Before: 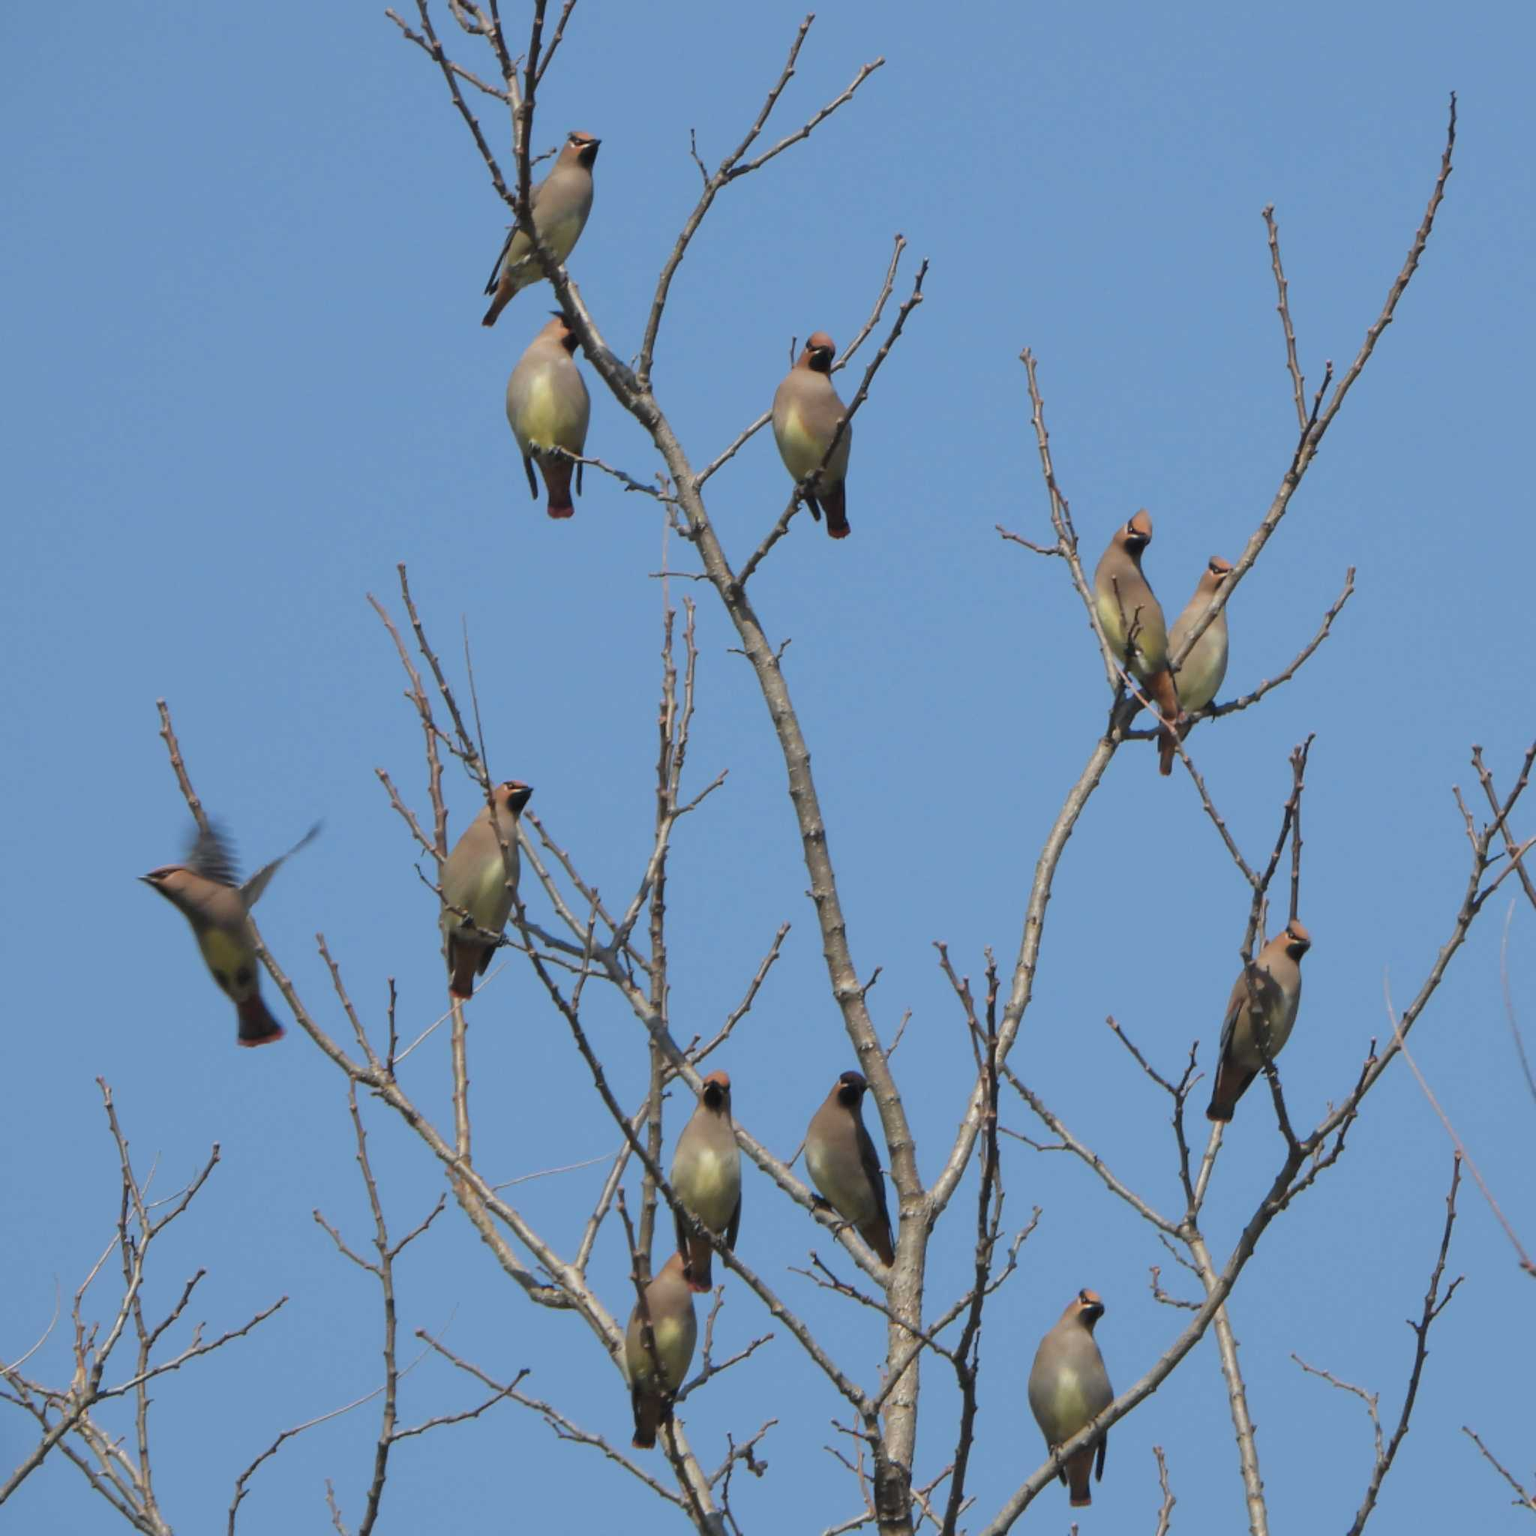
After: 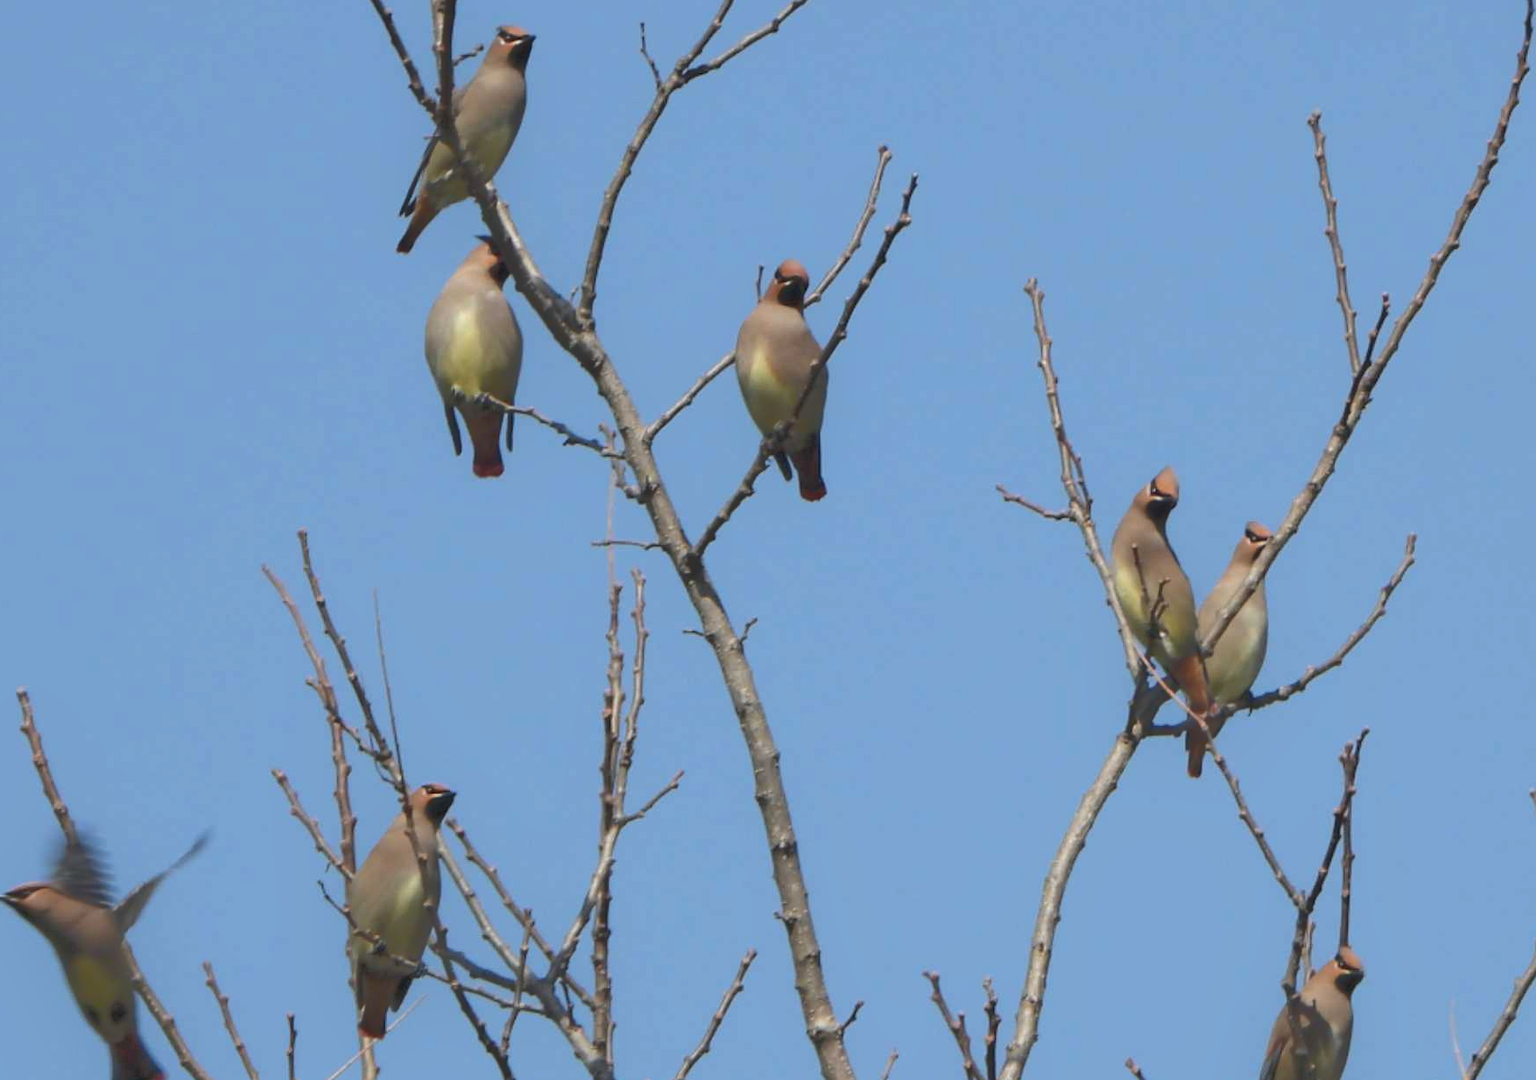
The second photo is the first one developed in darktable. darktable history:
crop and rotate: left 9.292%, top 7.137%, right 5.044%, bottom 32.579%
tone equalizer: -8 EV -0.529 EV, -7 EV -0.317 EV, -6 EV -0.11 EV, -5 EV 0.398 EV, -4 EV 0.971 EV, -3 EV 0.792 EV, -2 EV -0.009 EV, -1 EV 0.131 EV, +0 EV -0.009 EV
